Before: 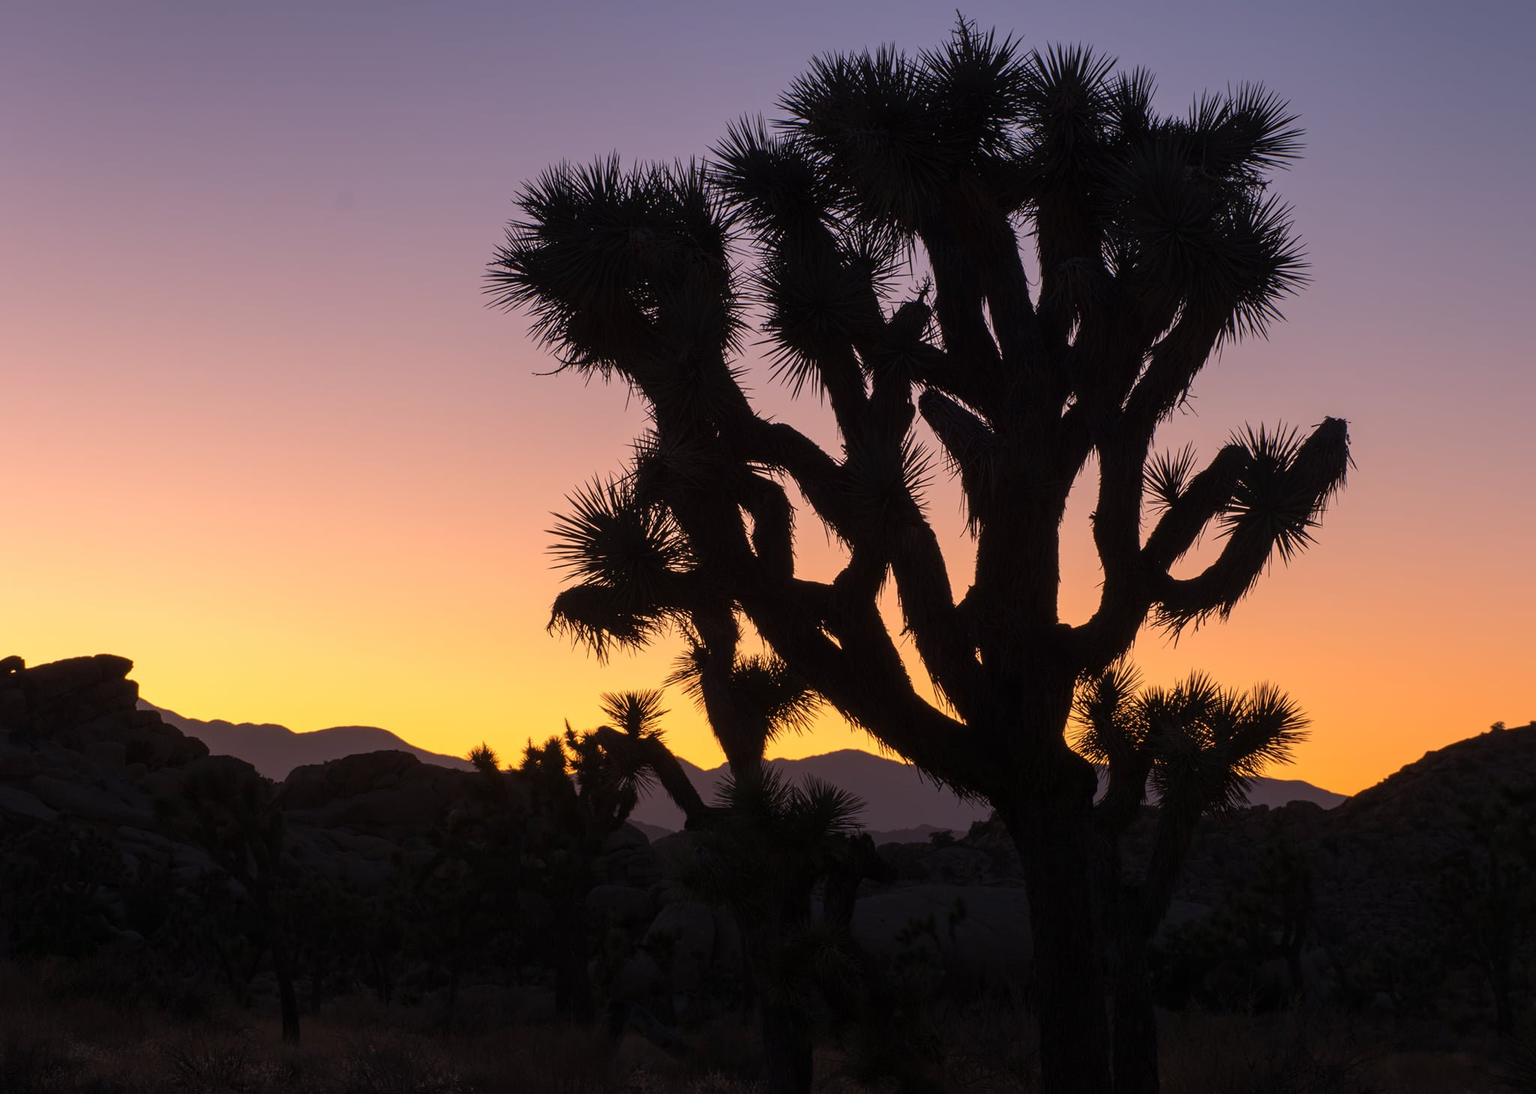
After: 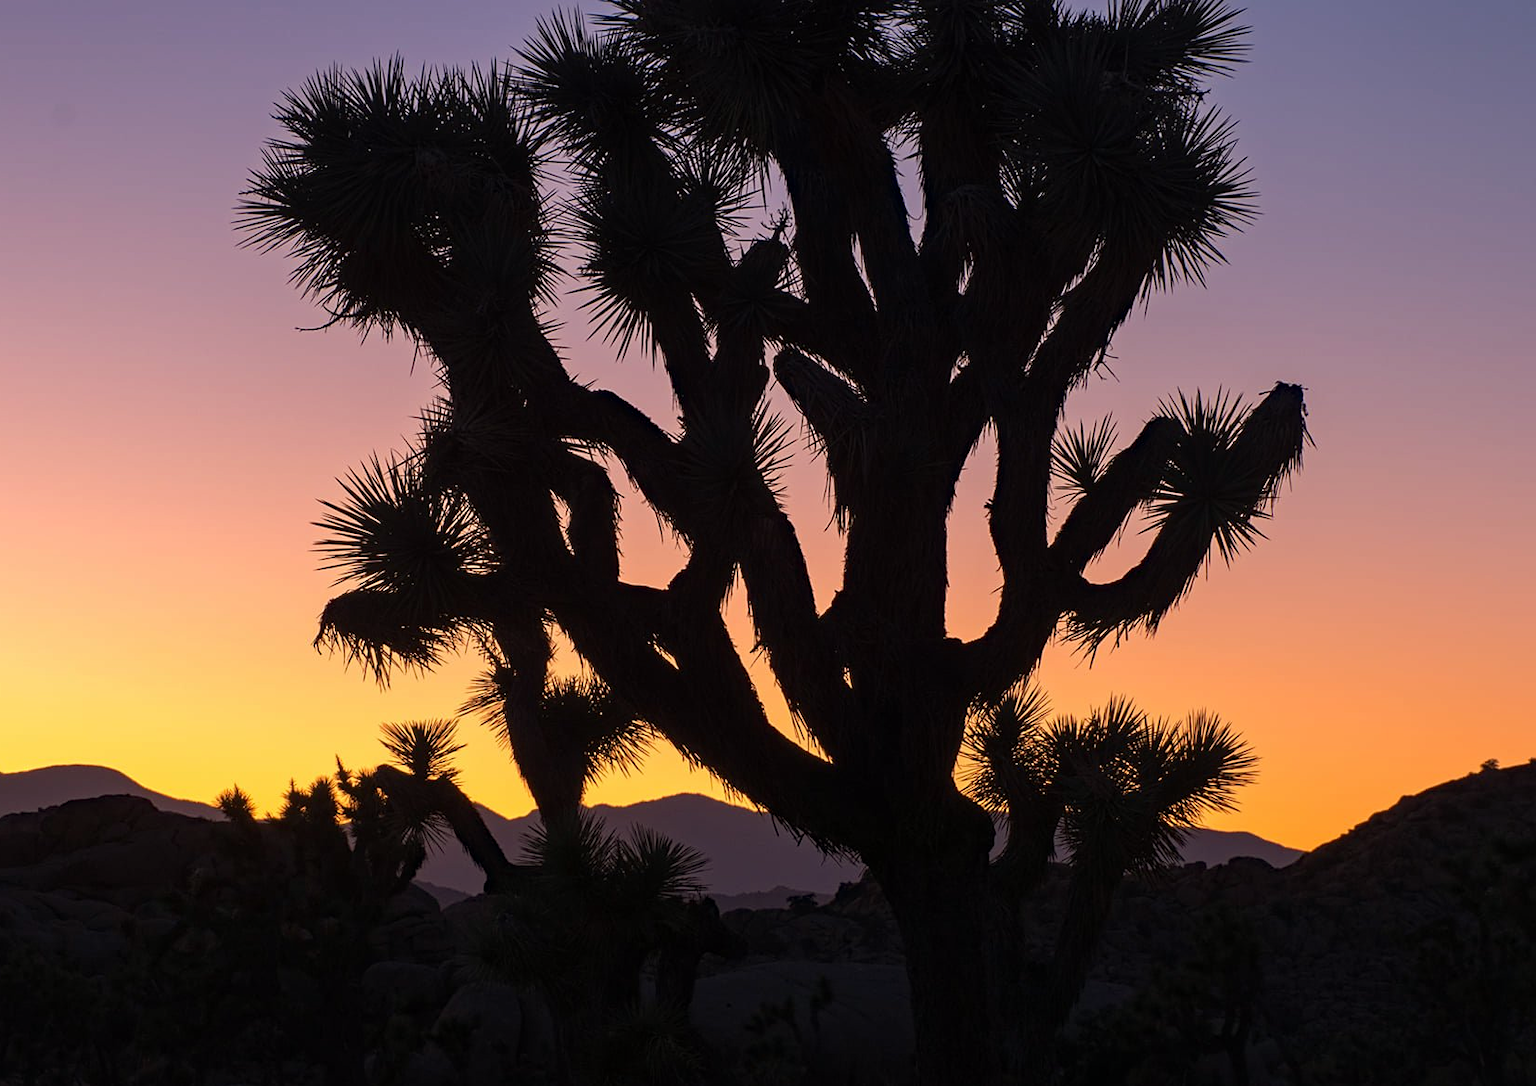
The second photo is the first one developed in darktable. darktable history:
haze removal: compatibility mode true, adaptive false
crop: left 19.099%, top 9.931%, right 0%, bottom 9.758%
sharpen: amount 0.217
